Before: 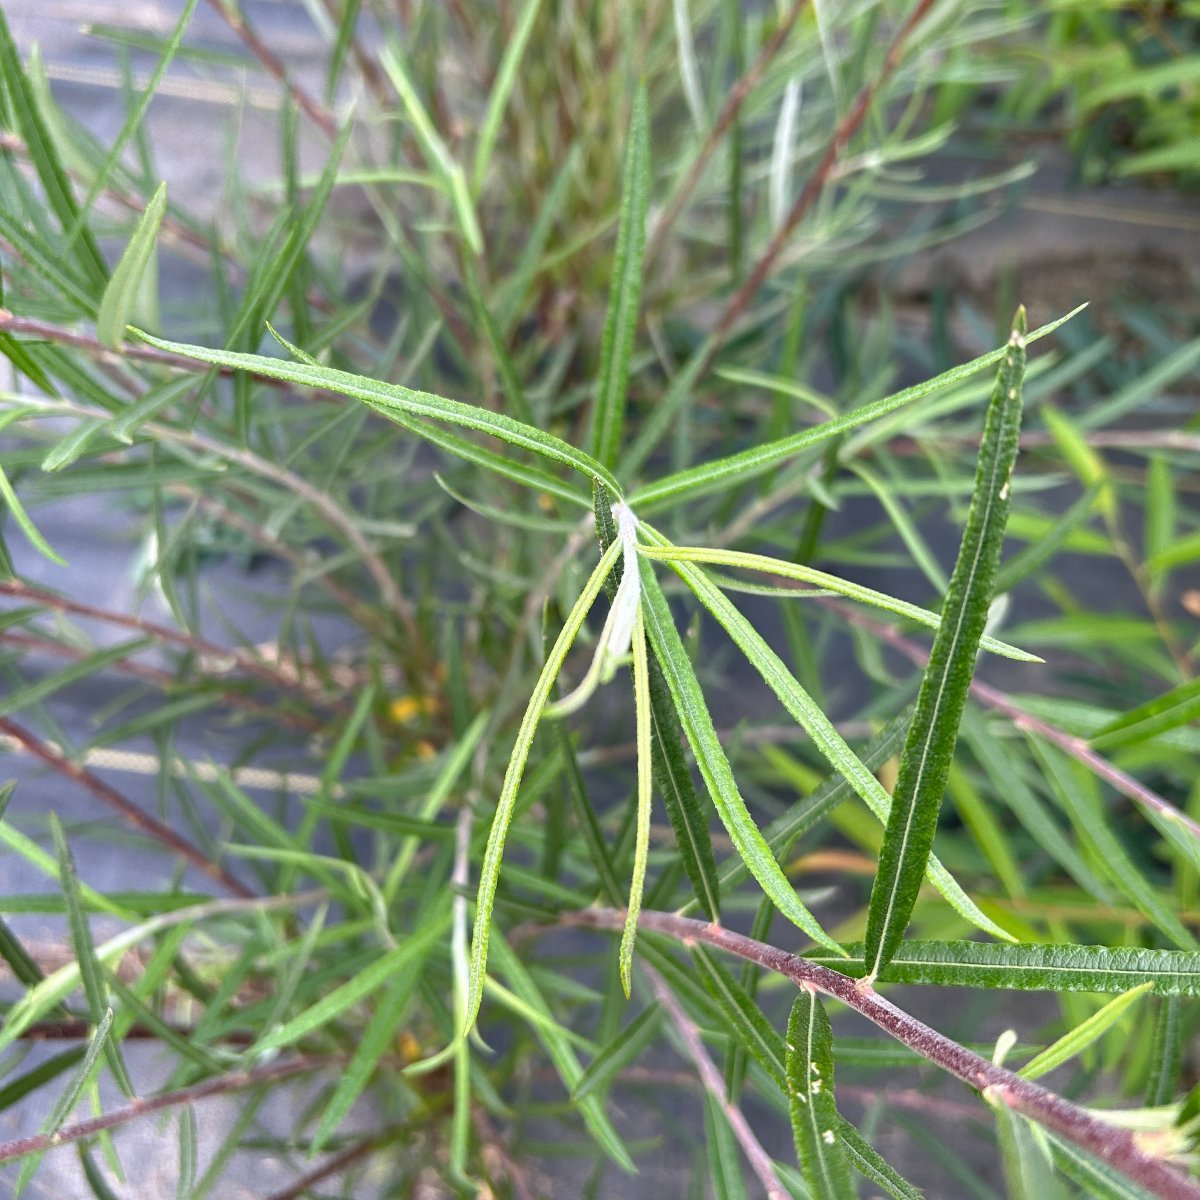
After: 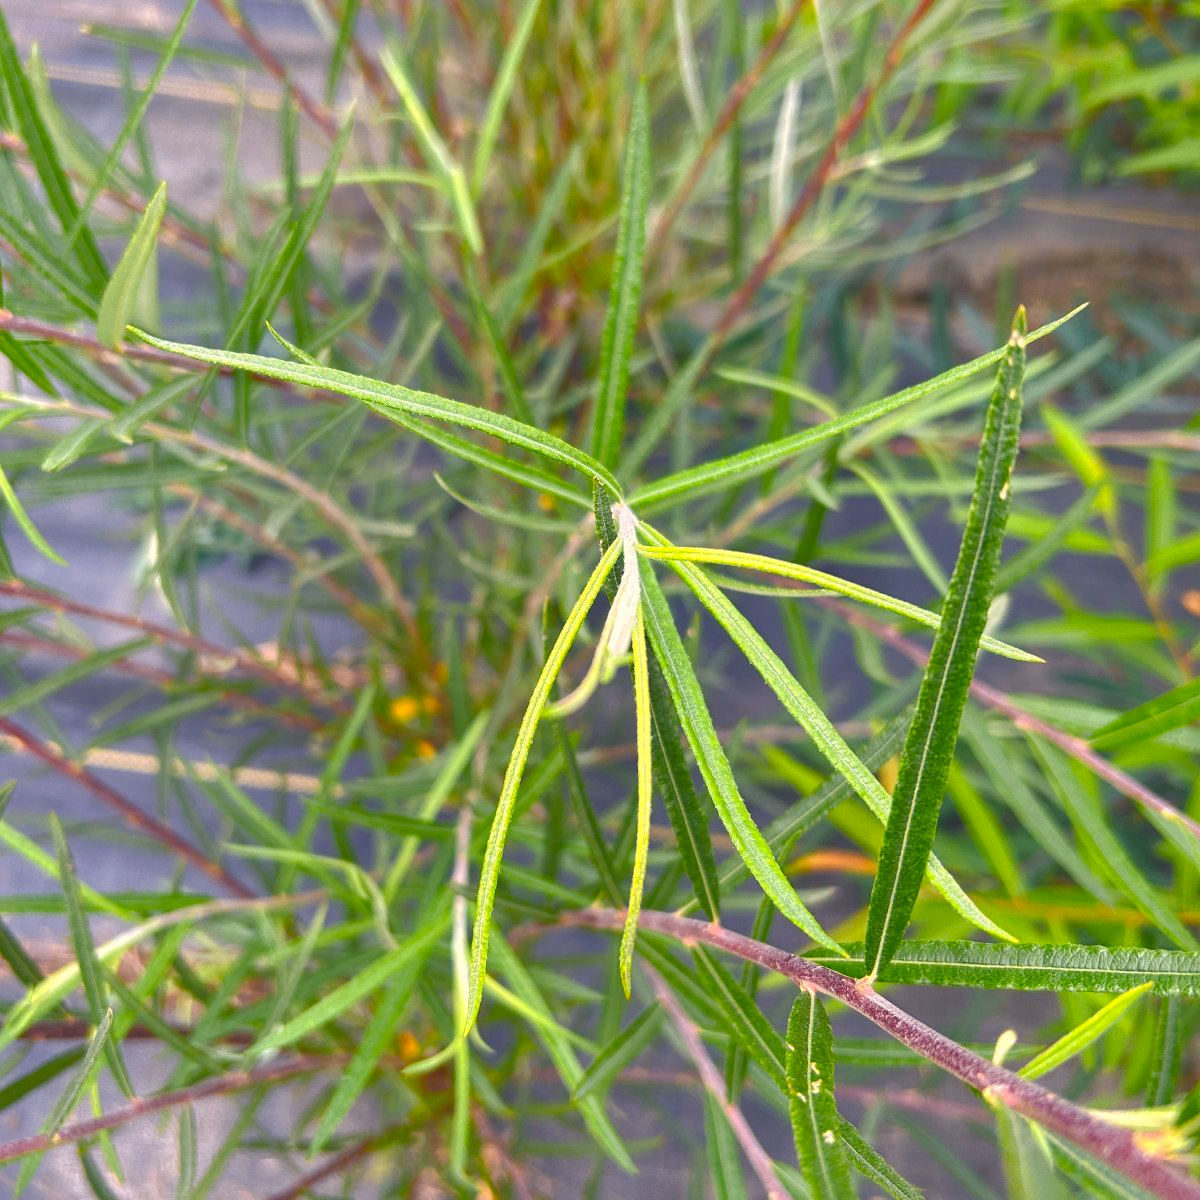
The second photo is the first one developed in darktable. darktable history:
color zones: curves: ch0 [(0.224, 0.526) (0.75, 0.5)]; ch1 [(0.055, 0.526) (0.224, 0.761) (0.377, 0.526) (0.75, 0.5)]
color balance rgb: shadows lift › chroma 3%, shadows lift › hue 280.8°, power › hue 330°, highlights gain › chroma 3%, highlights gain › hue 75.6°, global offset › luminance 2%, perceptual saturation grading › global saturation 20%, perceptual saturation grading › highlights -25%, perceptual saturation grading › shadows 50%, global vibrance 20.33%
shadows and highlights: shadows 60, highlights -60
color correction: highlights a* 3.12, highlights b* -1.55, shadows a* -0.101, shadows b* 2.52, saturation 0.98
